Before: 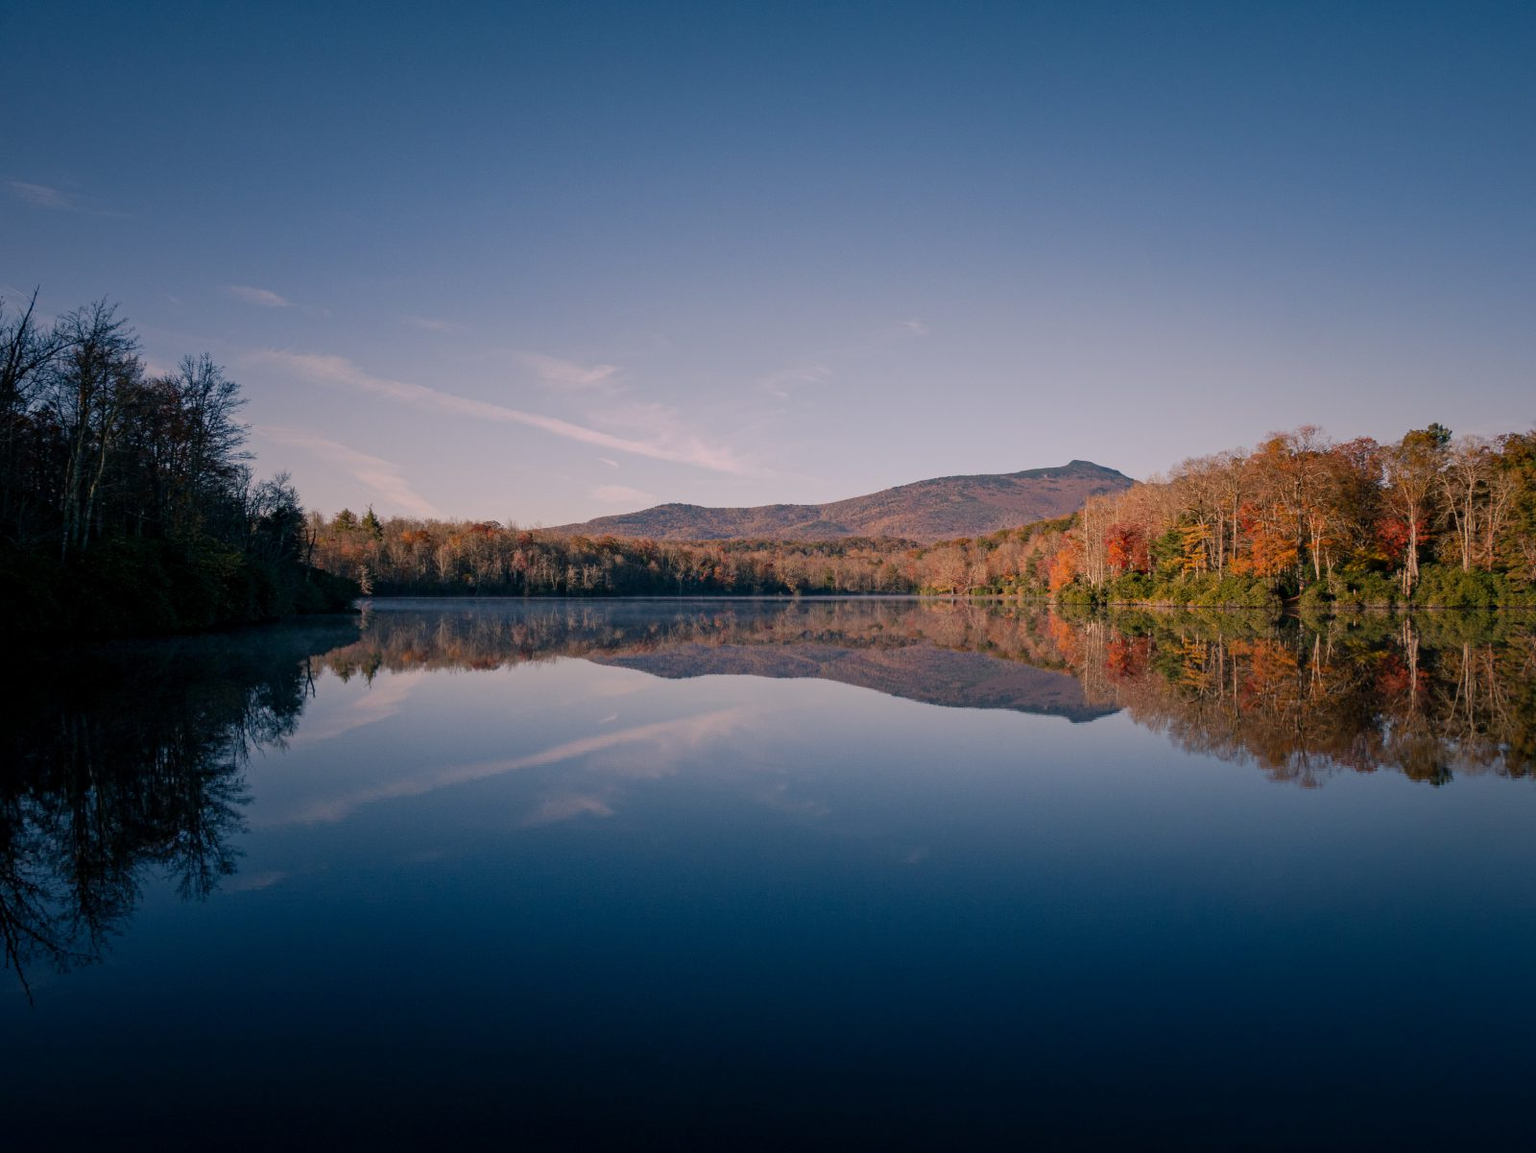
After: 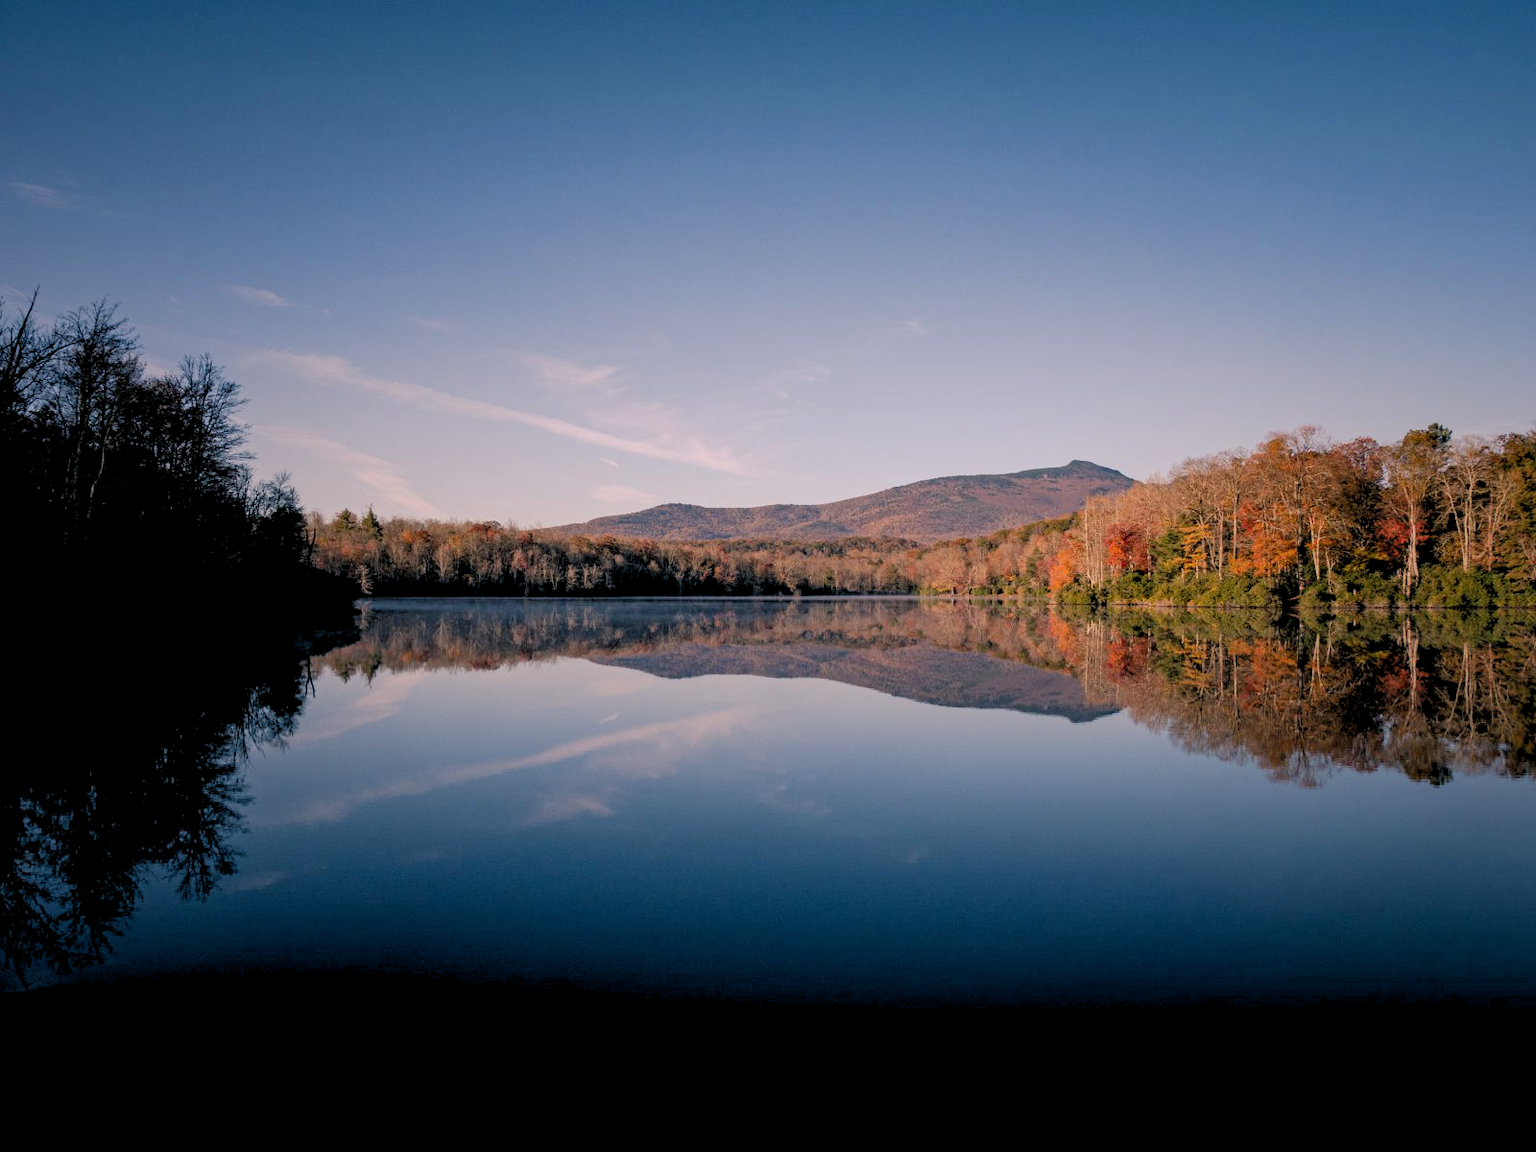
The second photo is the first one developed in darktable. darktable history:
rgb levels: levels [[0.013, 0.434, 0.89], [0, 0.5, 1], [0, 0.5, 1]]
